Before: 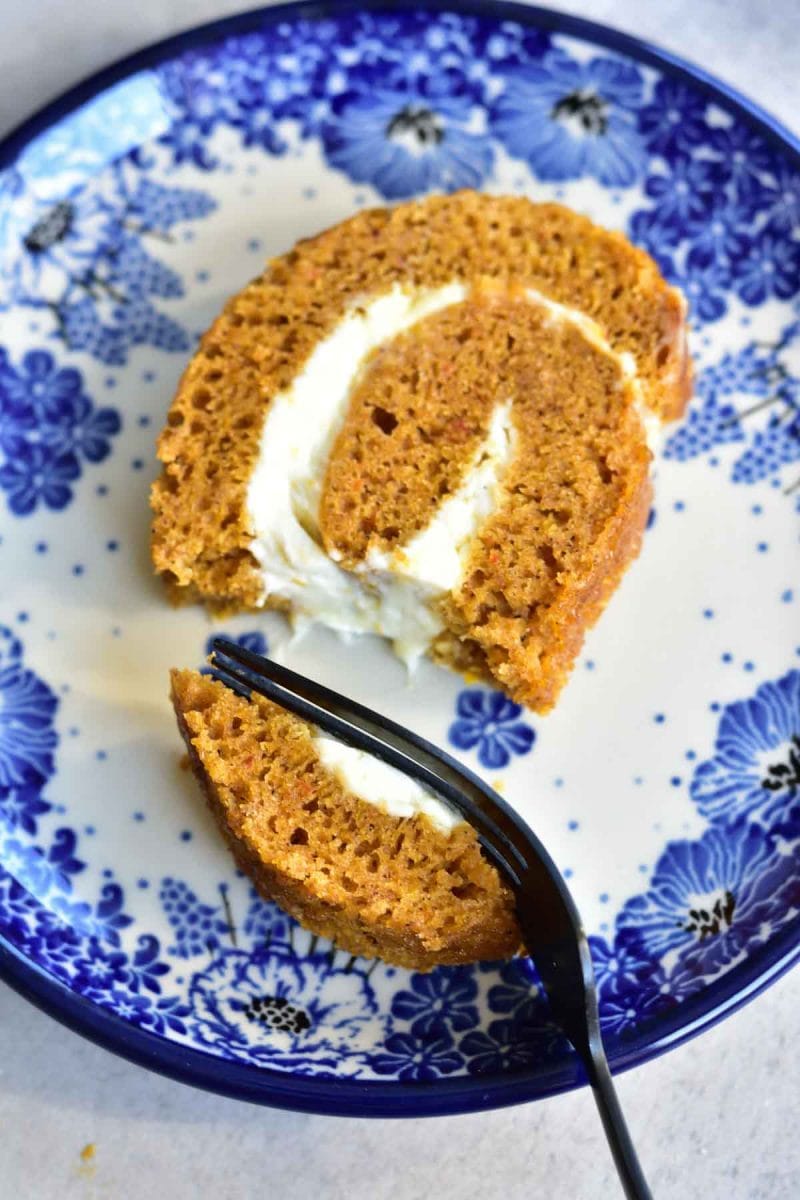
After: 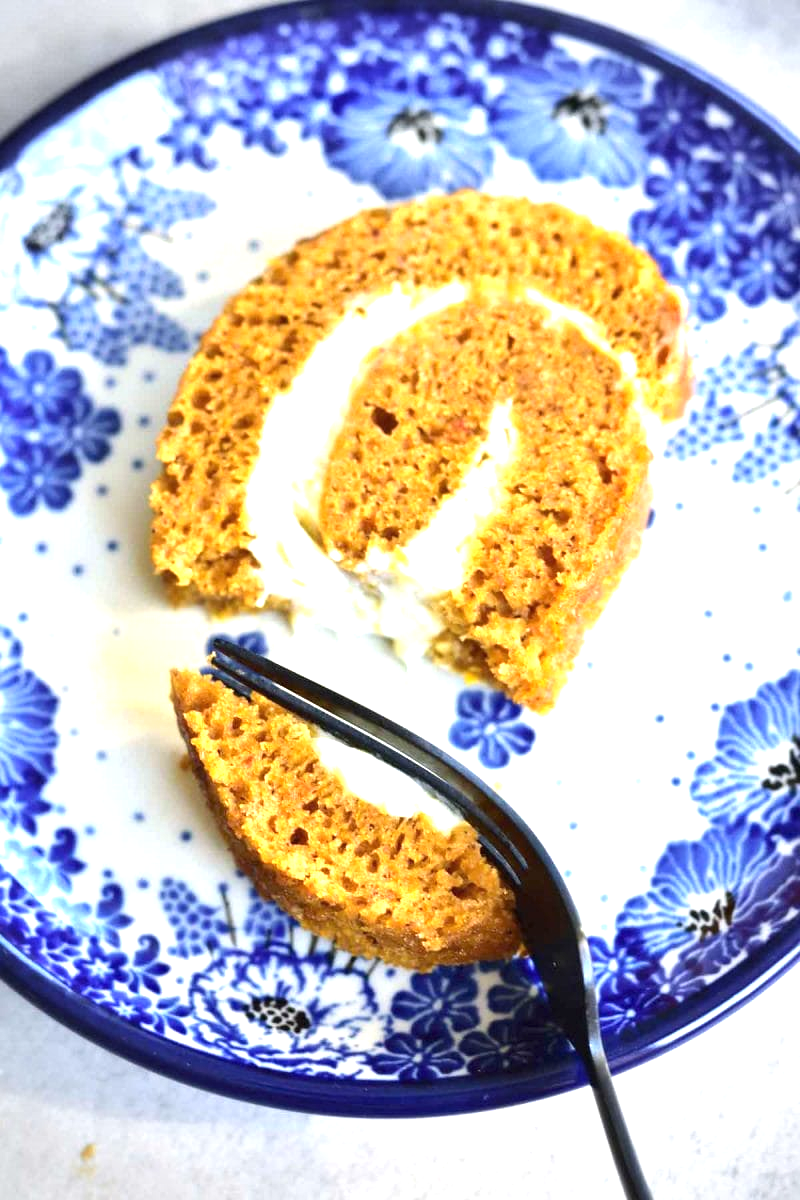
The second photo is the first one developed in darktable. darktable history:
exposure: black level correction 0, exposure 1.1 EV, compensate exposure bias true, compensate highlight preservation false
vignetting: on, module defaults
